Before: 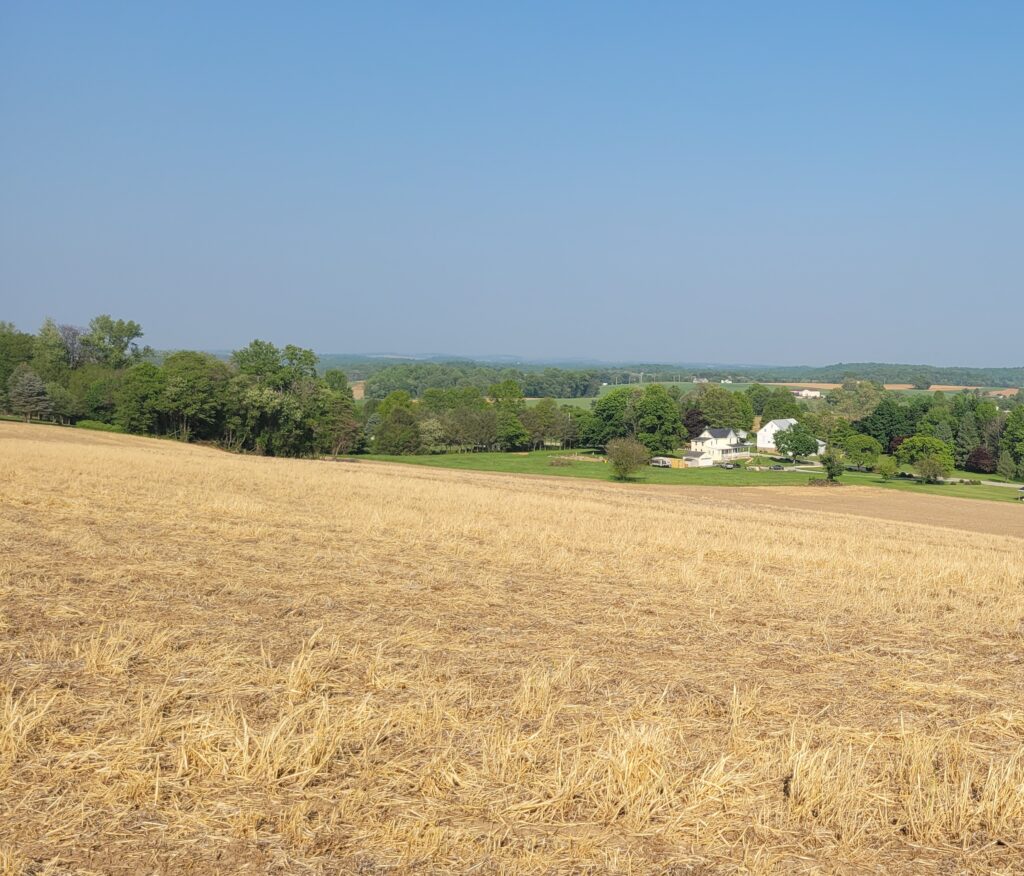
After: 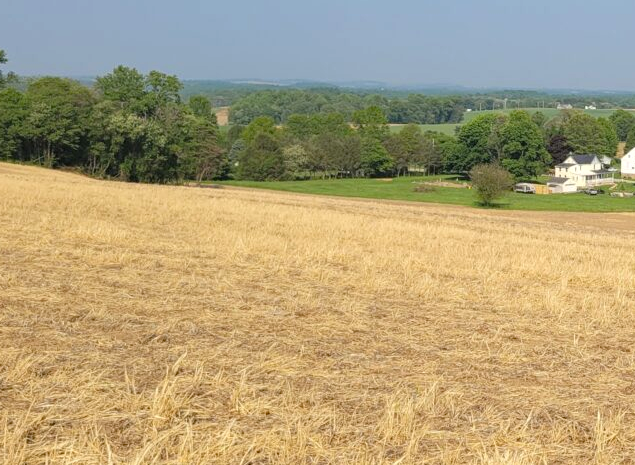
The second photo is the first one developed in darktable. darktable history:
crop: left 13.312%, top 31.28%, right 24.627%, bottom 15.582%
haze removal: compatibility mode true, adaptive false
white balance: emerald 1
